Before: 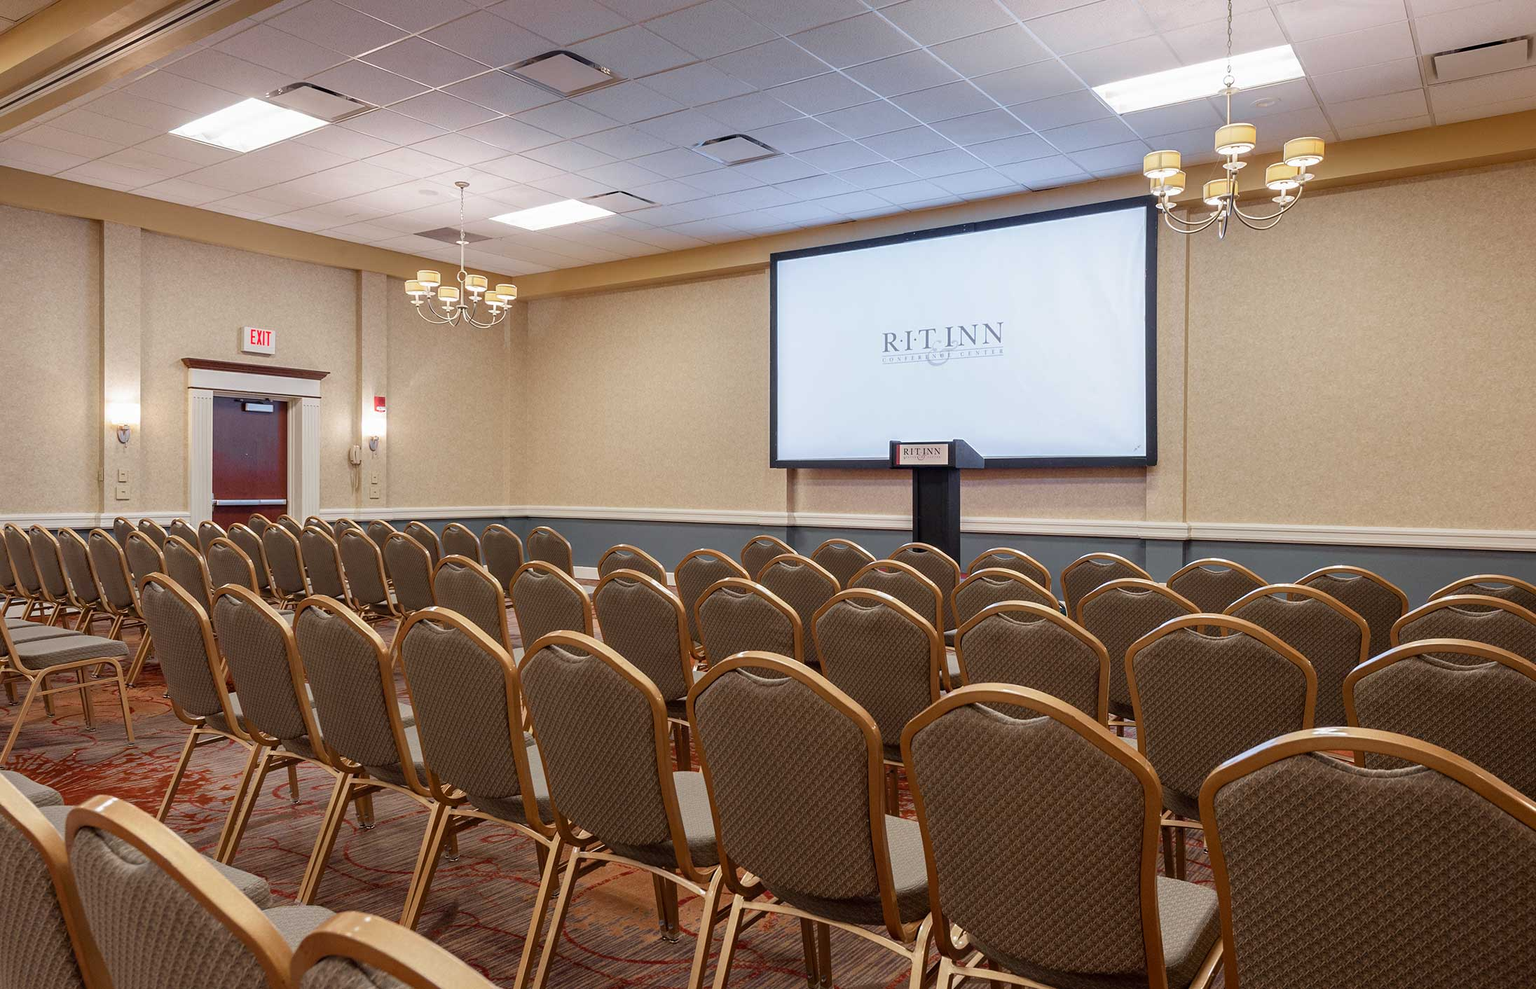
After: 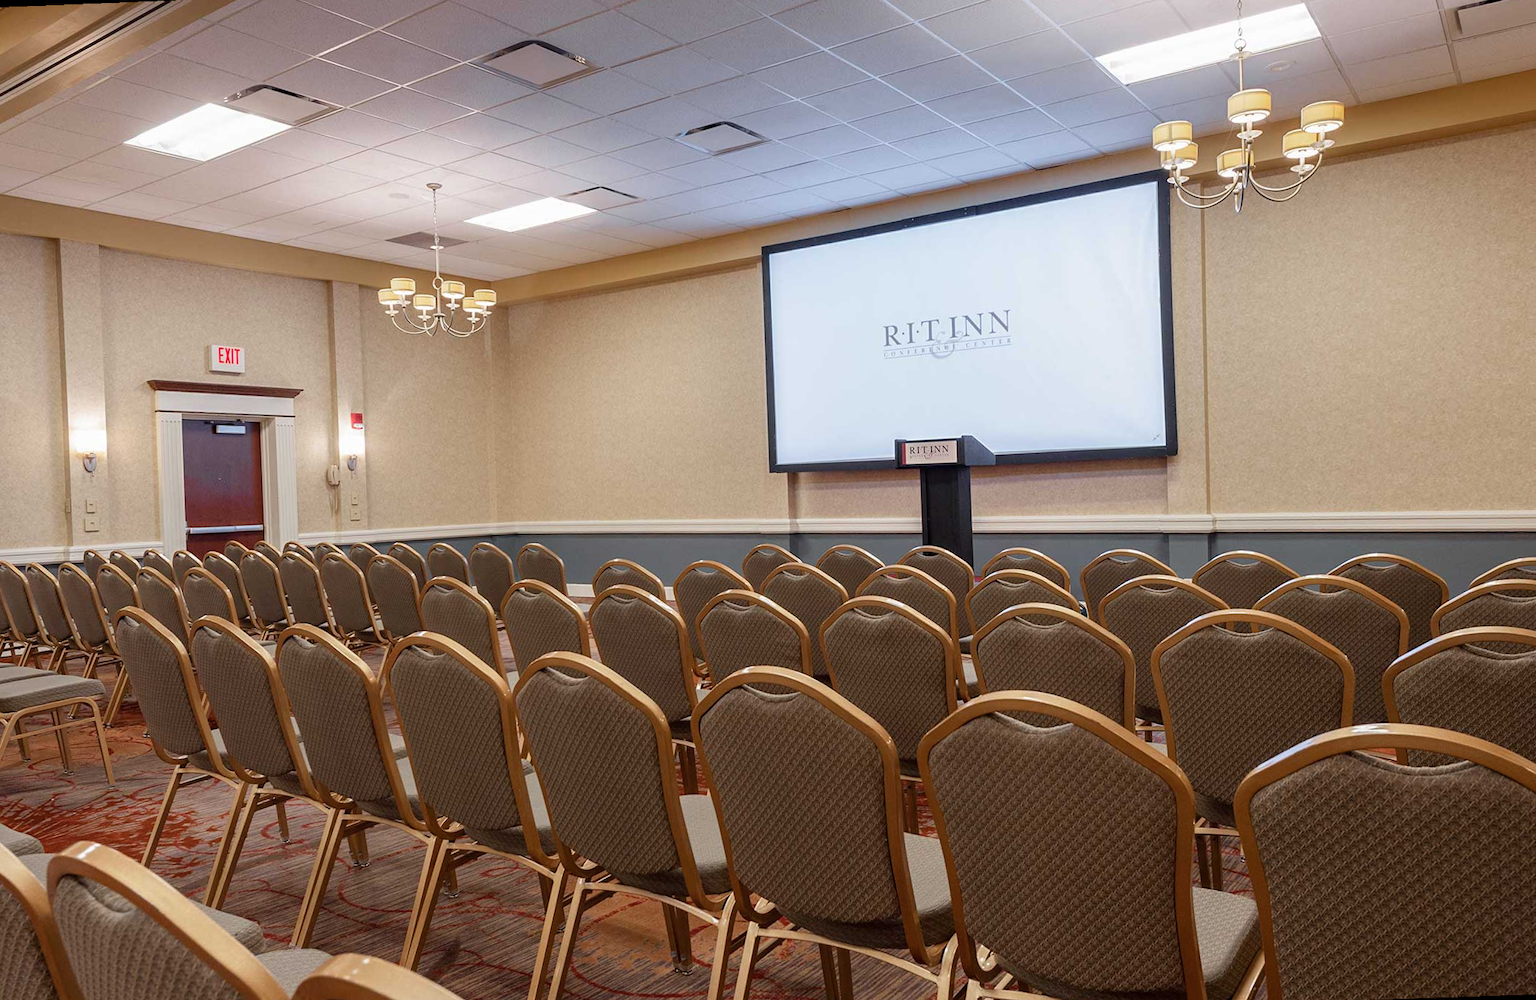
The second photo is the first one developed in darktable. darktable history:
rotate and perspective: rotation -2.12°, lens shift (vertical) 0.009, lens shift (horizontal) -0.008, automatic cropping original format, crop left 0.036, crop right 0.964, crop top 0.05, crop bottom 0.959
color balance rgb: global vibrance 1%, saturation formula JzAzBz (2021)
